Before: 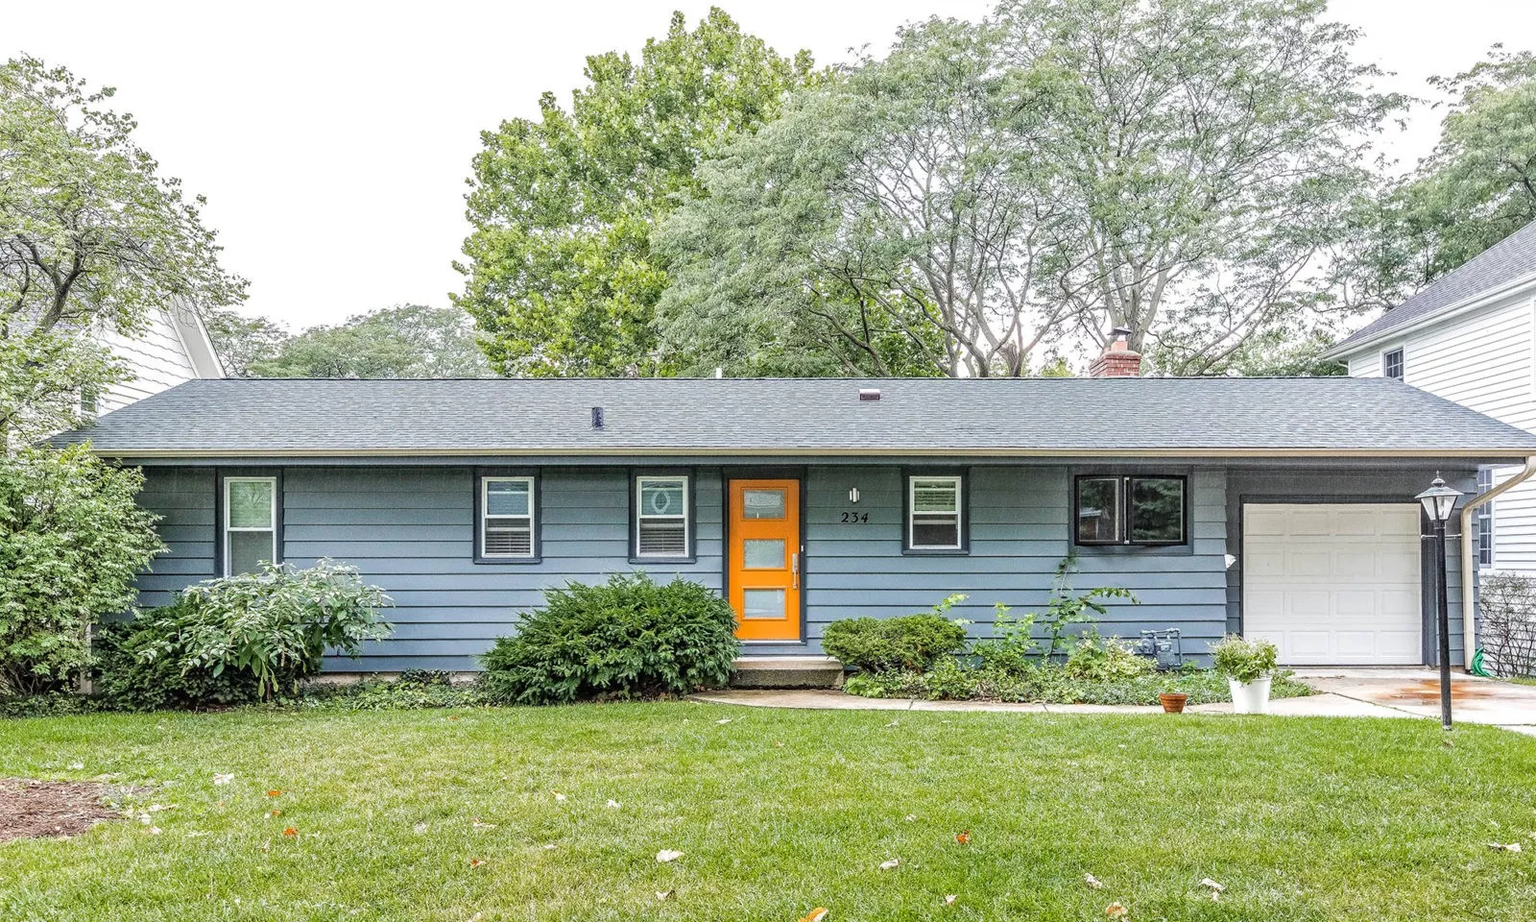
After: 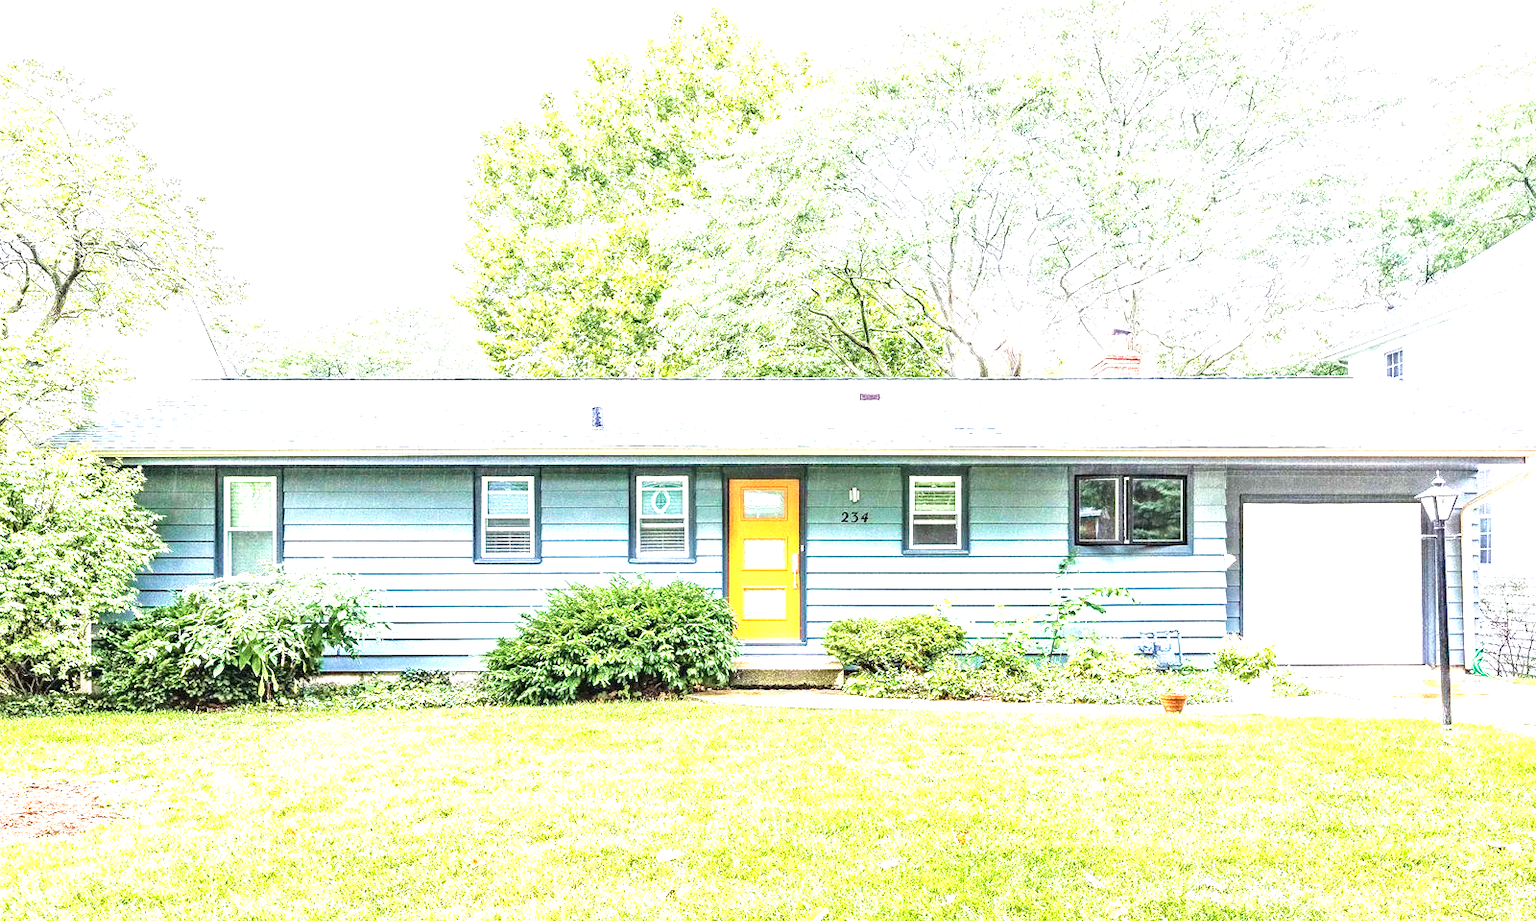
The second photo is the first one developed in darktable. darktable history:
exposure: black level correction 0, exposure 2.001 EV, compensate highlight preservation false
velvia: strength 44.36%
